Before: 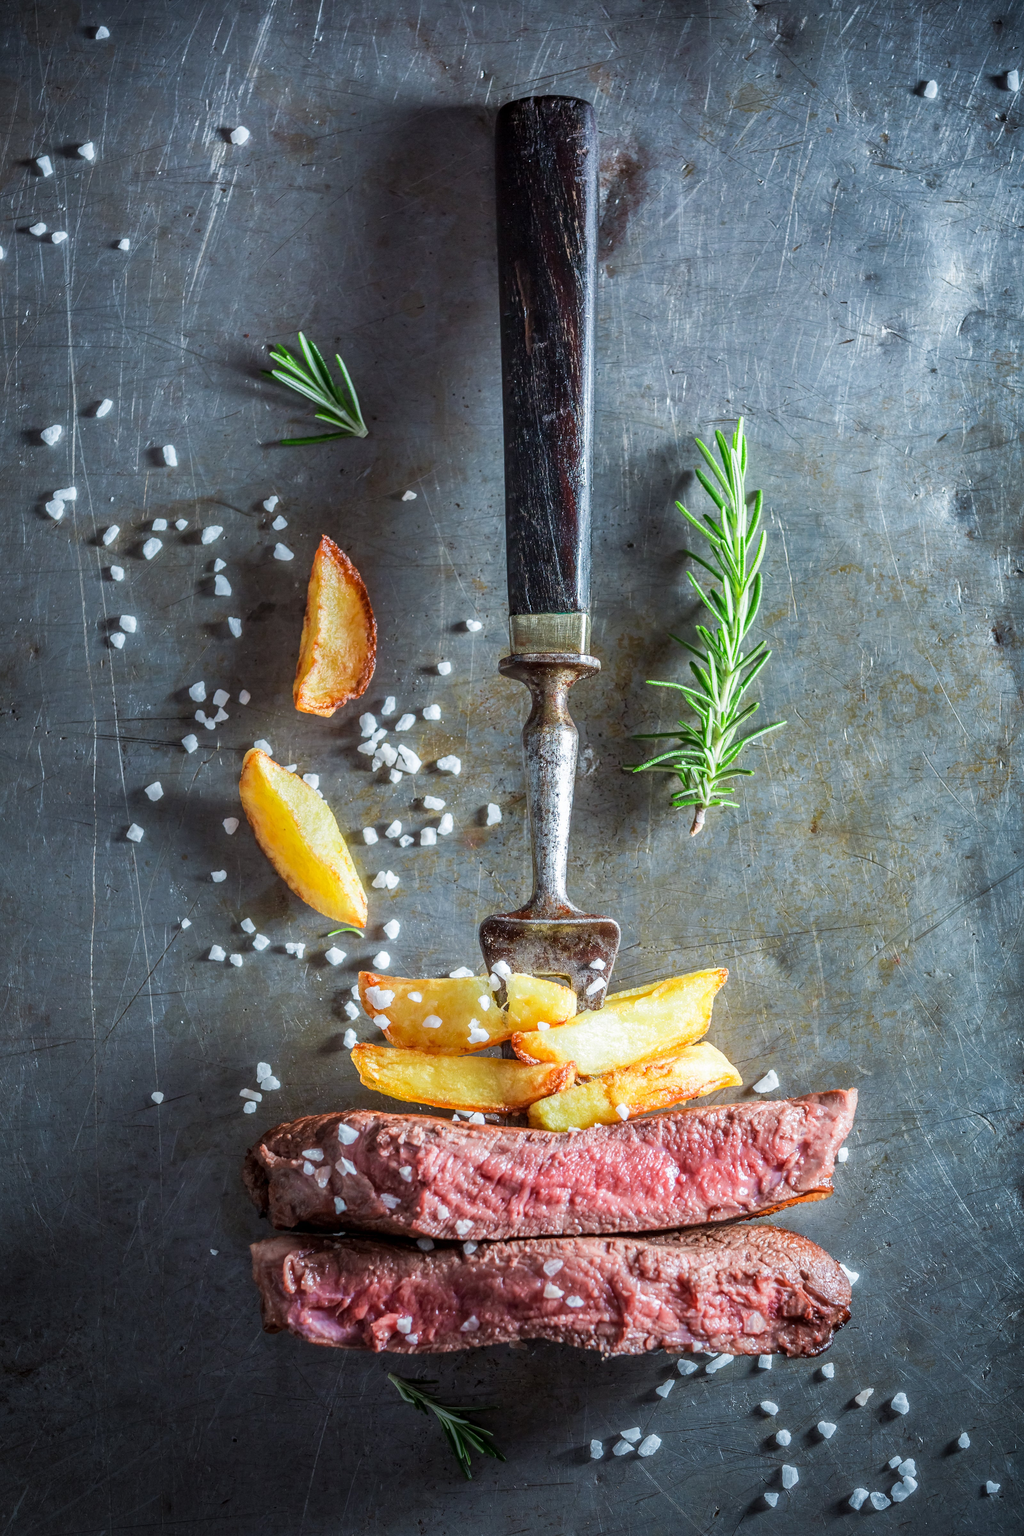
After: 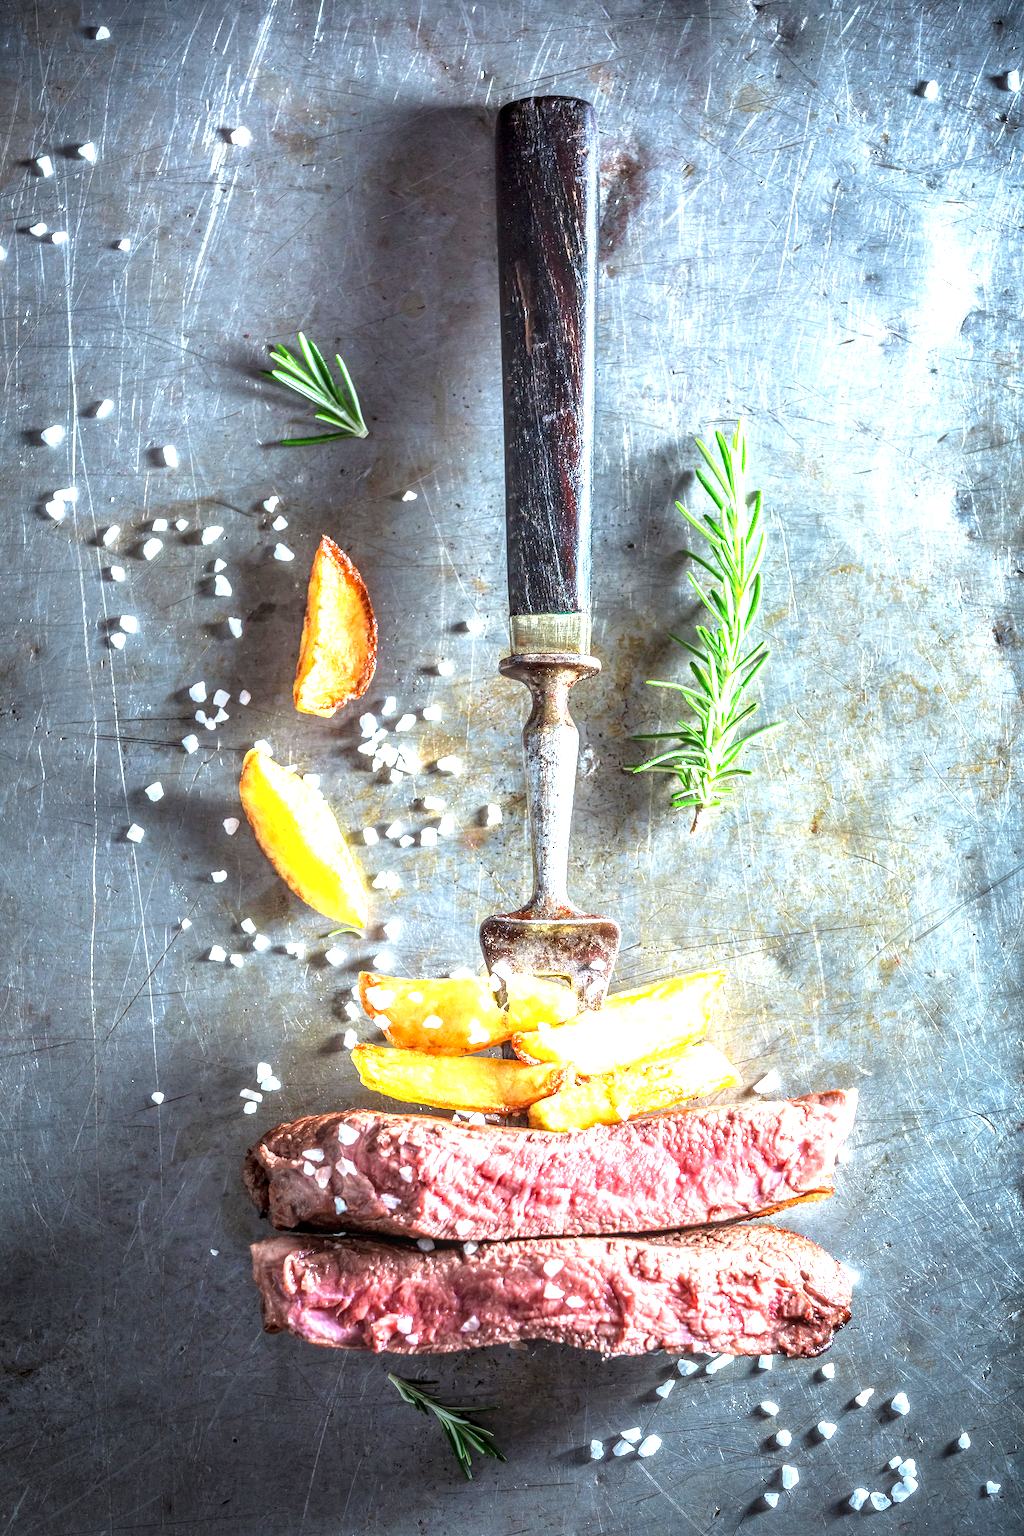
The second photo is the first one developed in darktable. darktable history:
local contrast: on, module defaults
exposure: black level correction 0, exposure 1.484 EV, compensate highlight preservation false
